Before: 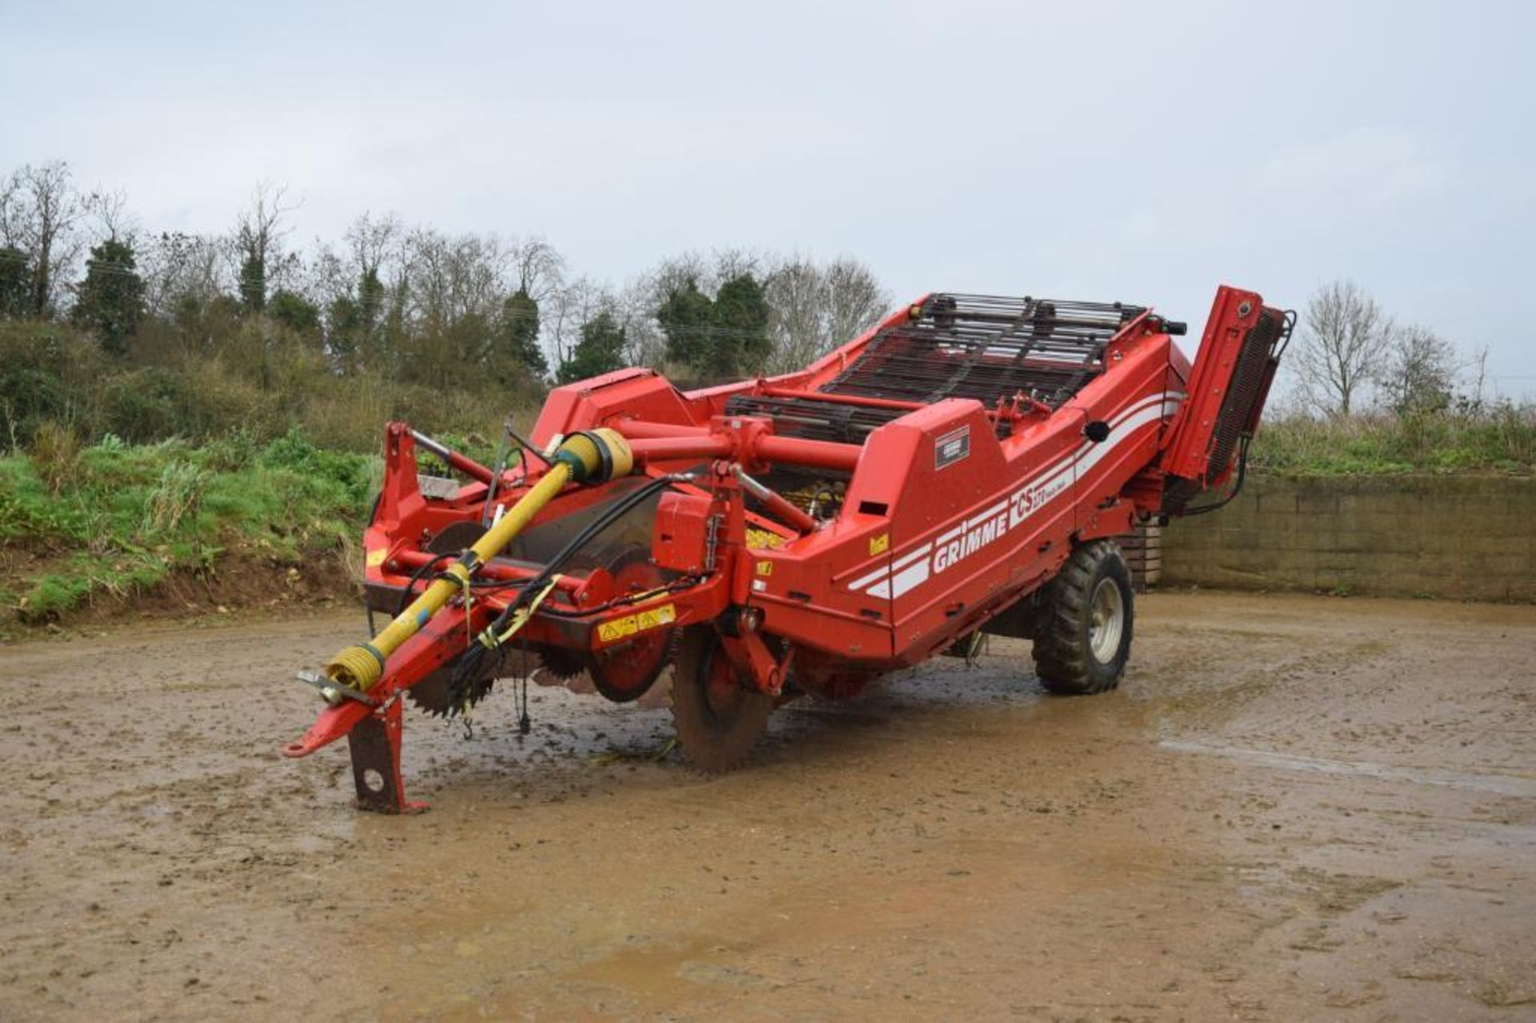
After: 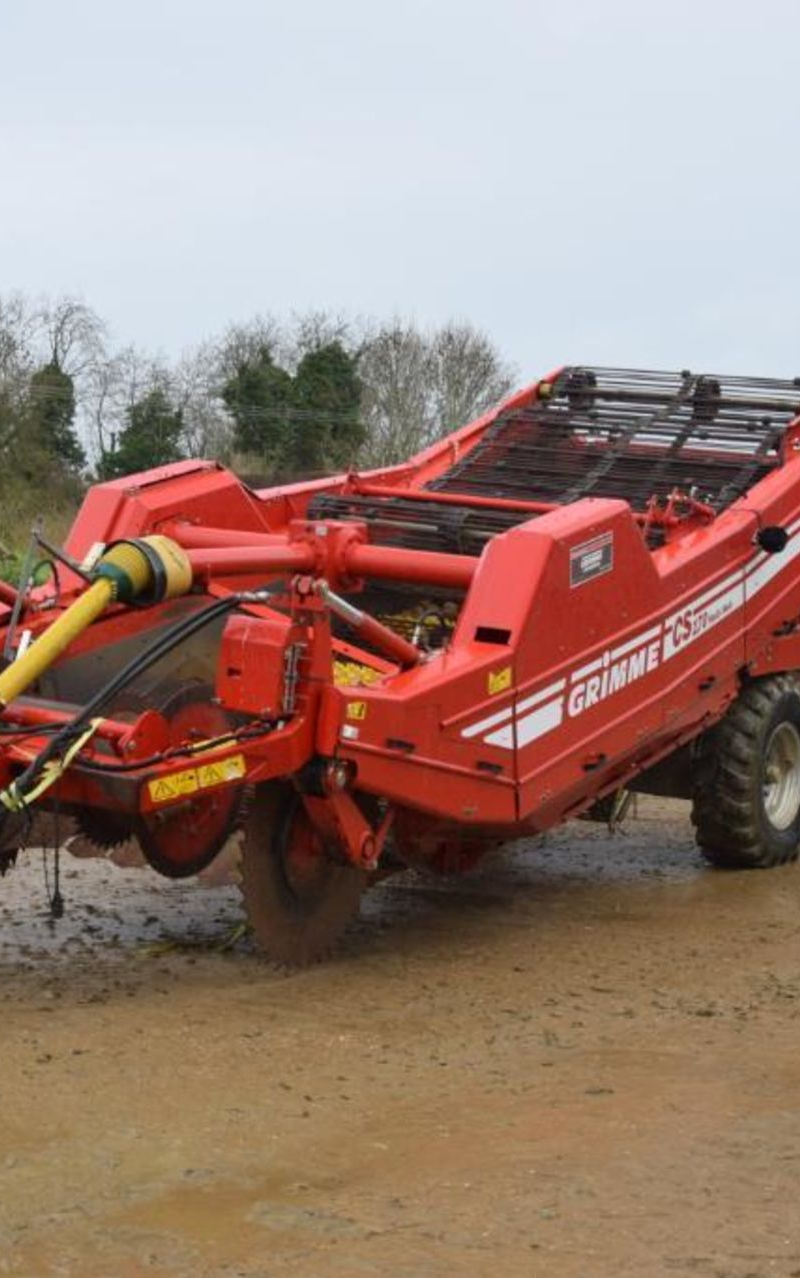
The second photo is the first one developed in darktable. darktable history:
white balance: red 1, blue 1
crop: left 31.229%, right 27.105%
